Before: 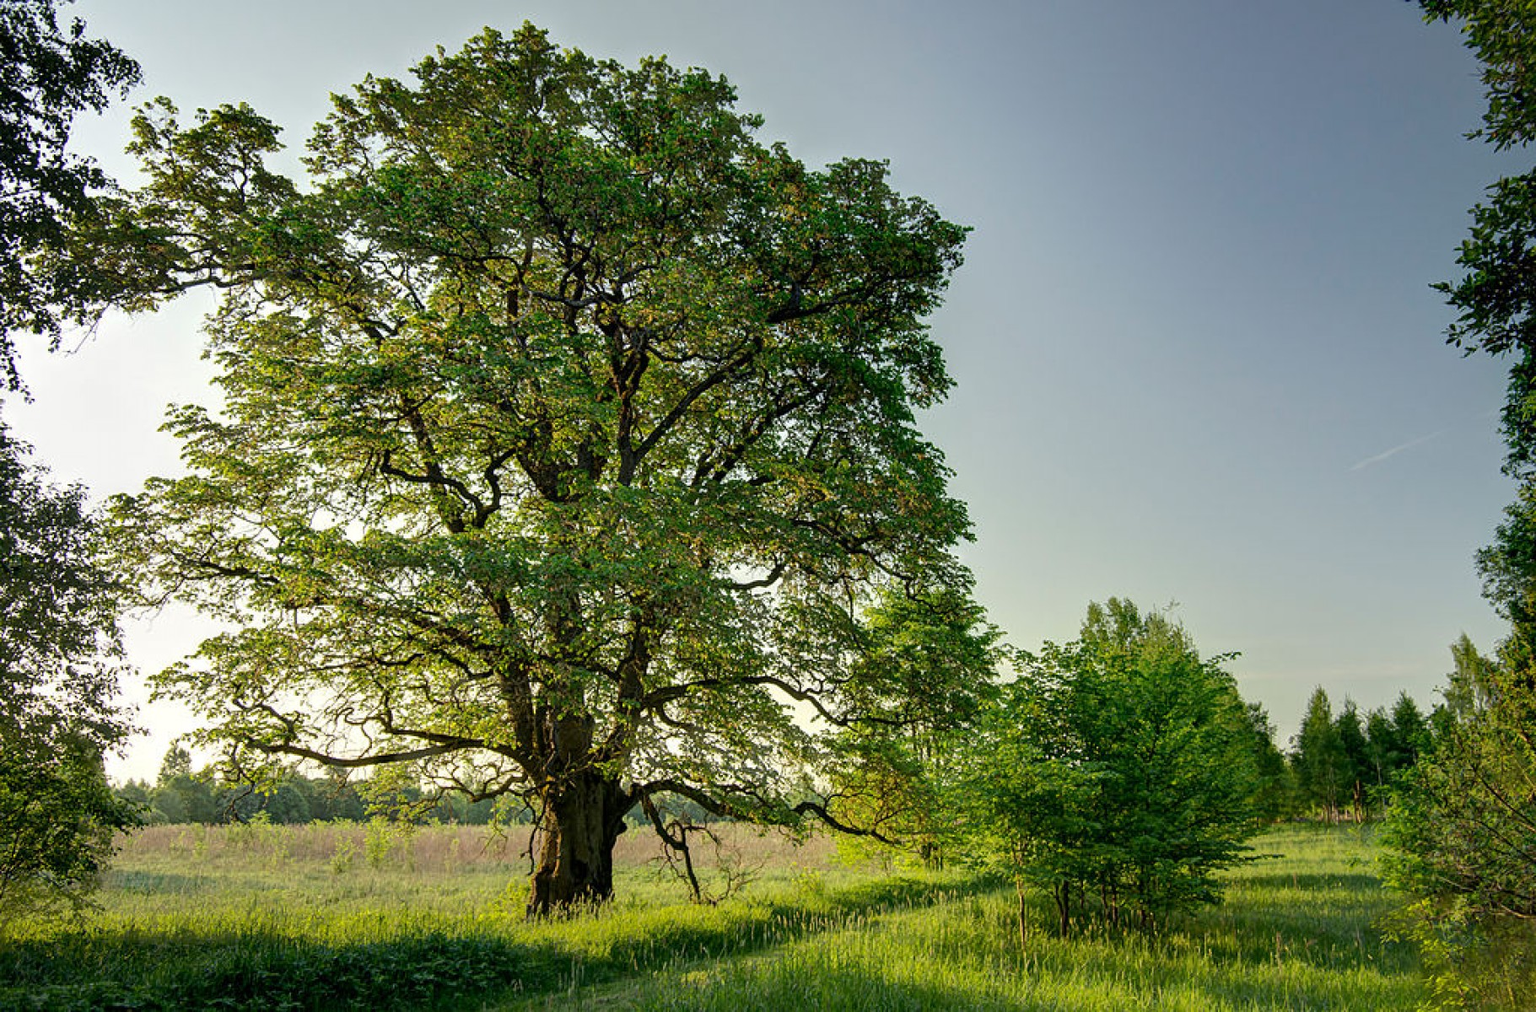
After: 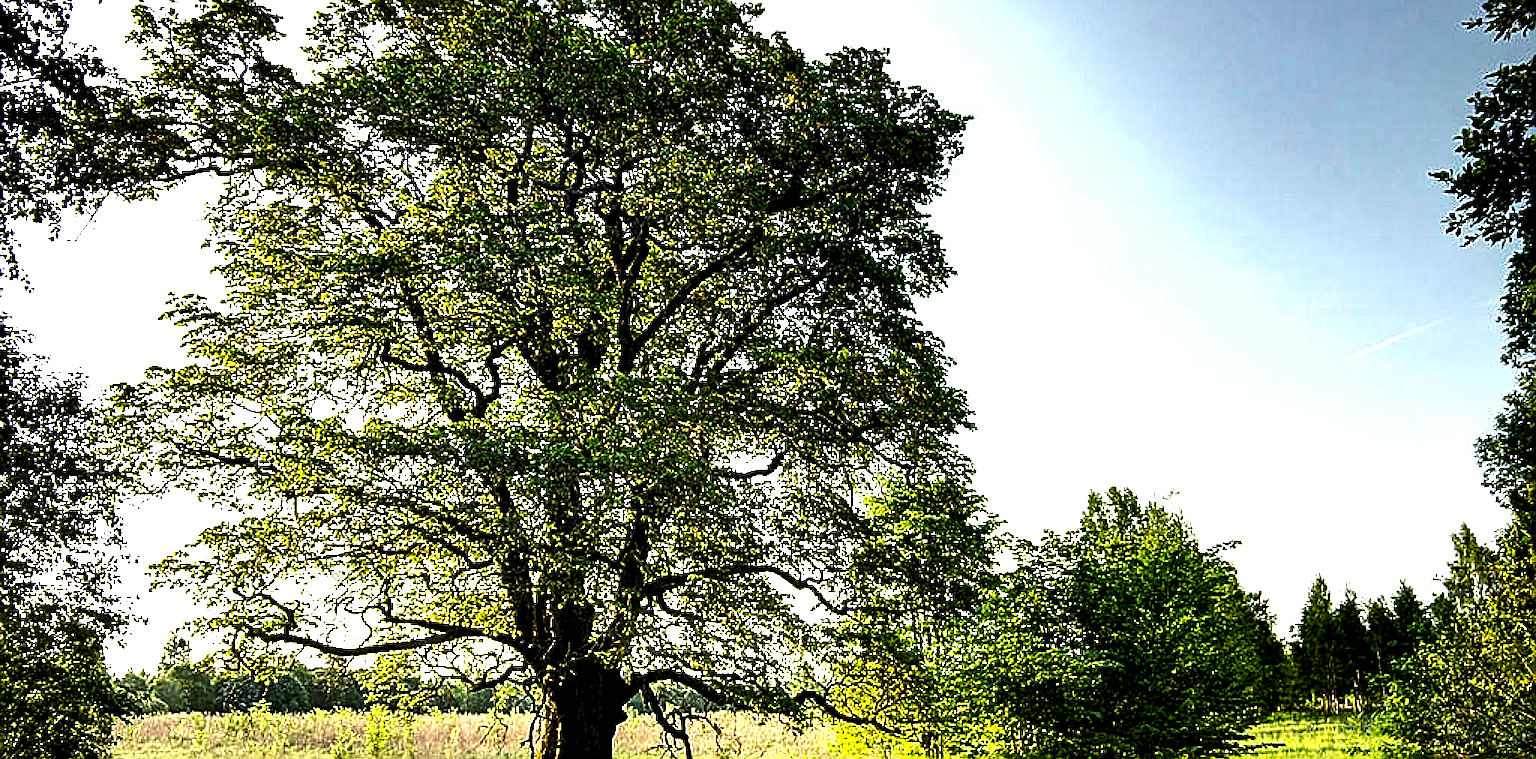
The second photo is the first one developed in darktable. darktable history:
levels: levels [0.062, 0.494, 0.925]
crop: top 11.06%, bottom 13.917%
local contrast: mode bilateral grid, contrast 20, coarseness 50, detail 120%, midtone range 0.2
sharpen: amount 1.007
color balance rgb: shadows lift › chroma 2.915%, shadows lift › hue 281.24°, perceptual saturation grading › global saturation 34.939%, perceptual saturation grading › highlights -29.891%, perceptual saturation grading › shadows 34.985%, perceptual brilliance grading › global brilliance -17.942%, perceptual brilliance grading › highlights 28.409%
tone equalizer: -8 EV -1.05 EV, -7 EV -1.04 EV, -6 EV -0.877 EV, -5 EV -0.601 EV, -3 EV 0.609 EV, -2 EV 0.856 EV, -1 EV 1 EV, +0 EV 1.06 EV, edges refinement/feathering 500, mask exposure compensation -1.57 EV, preserve details no
shadows and highlights: shadows 29.17, highlights -29.4, low approximation 0.01, soften with gaussian
